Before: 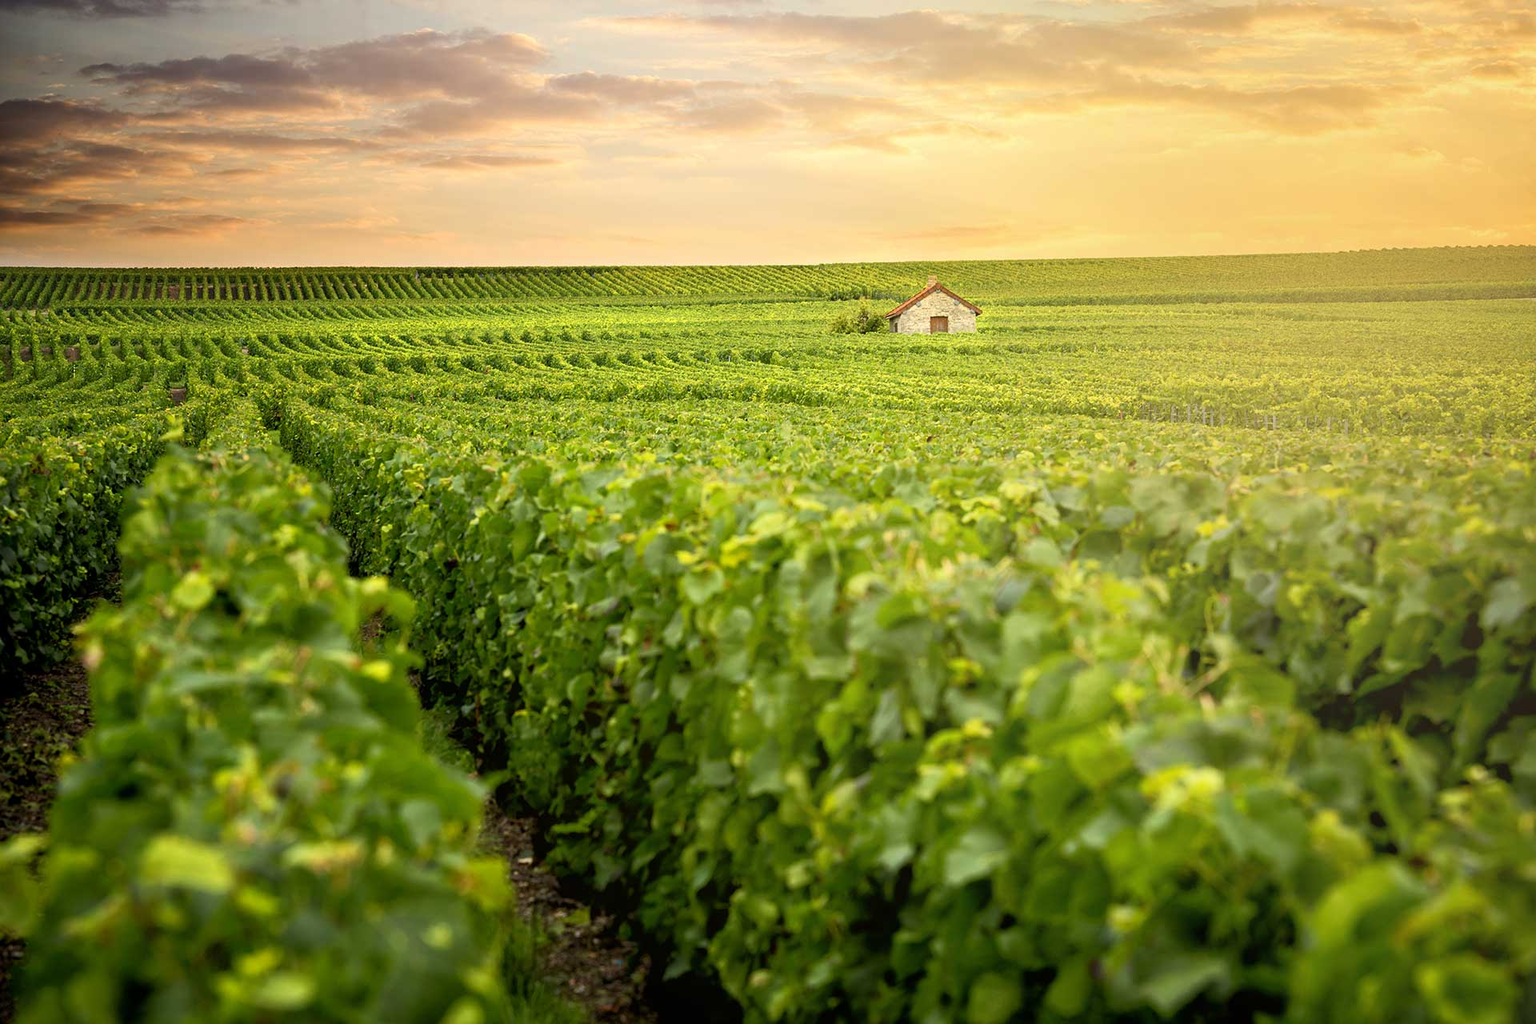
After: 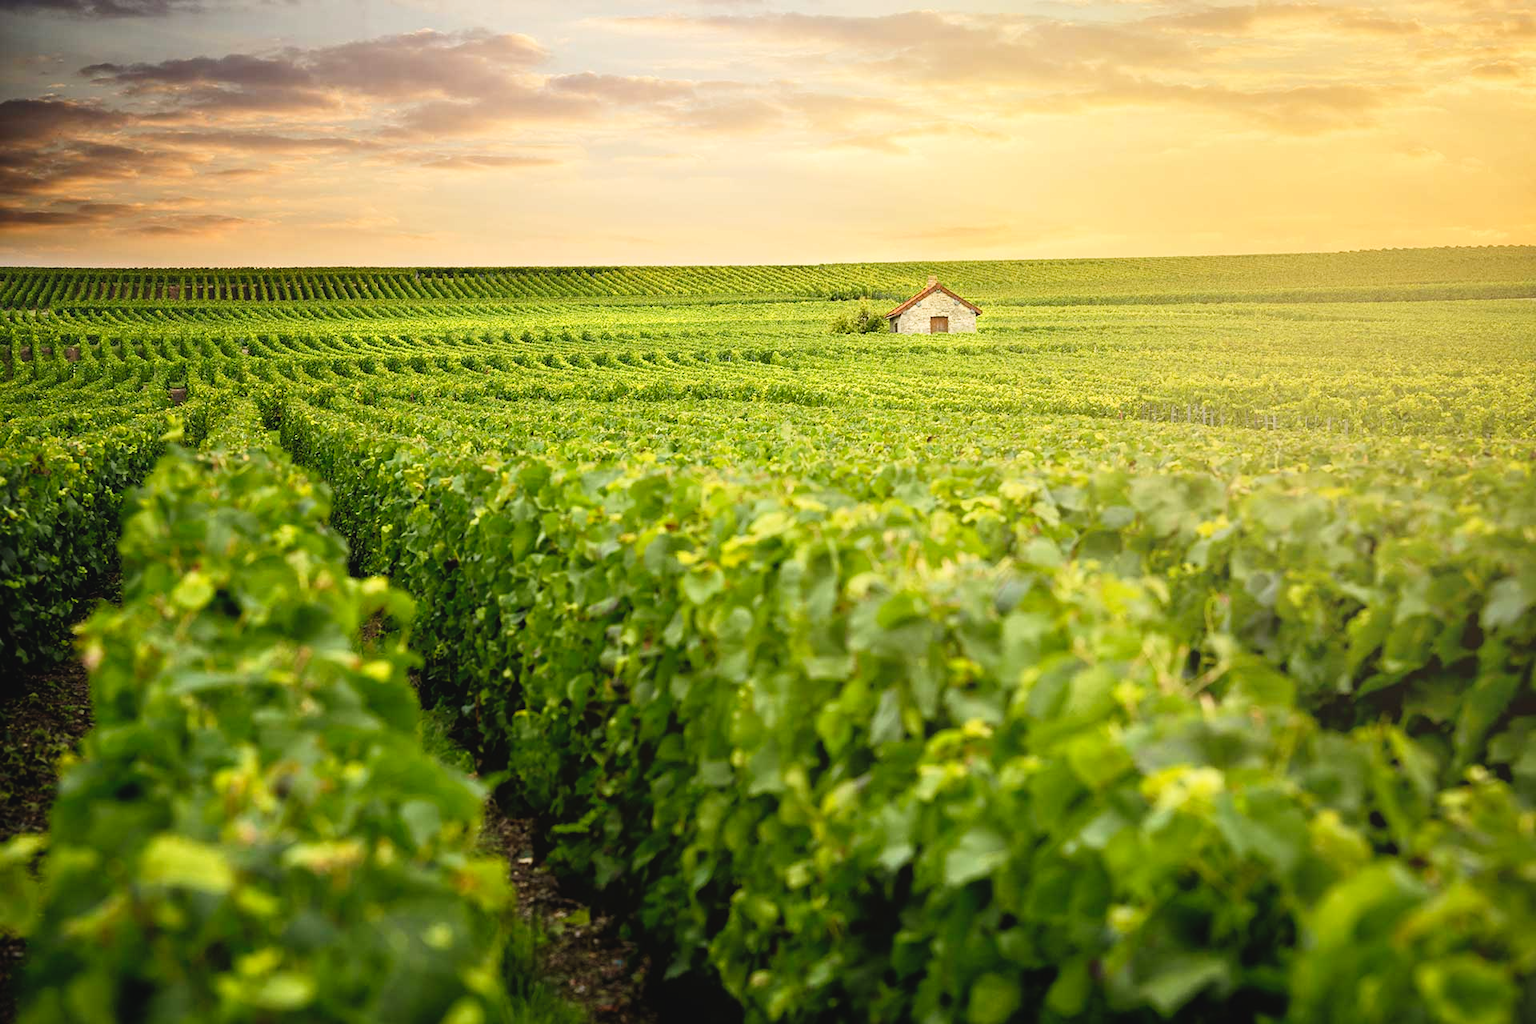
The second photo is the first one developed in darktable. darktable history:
tone curve: curves: ch0 [(0, 0.036) (0.119, 0.115) (0.466, 0.498) (0.715, 0.767) (0.817, 0.865) (1, 0.998)]; ch1 [(0, 0) (0.377, 0.416) (0.44, 0.461) (0.487, 0.49) (0.514, 0.517) (0.536, 0.577) (0.66, 0.724) (1, 1)]; ch2 [(0, 0) (0.38, 0.405) (0.463, 0.443) (0.492, 0.486) (0.526, 0.541) (0.578, 0.598) (0.653, 0.698) (1, 1)], preserve colors none
